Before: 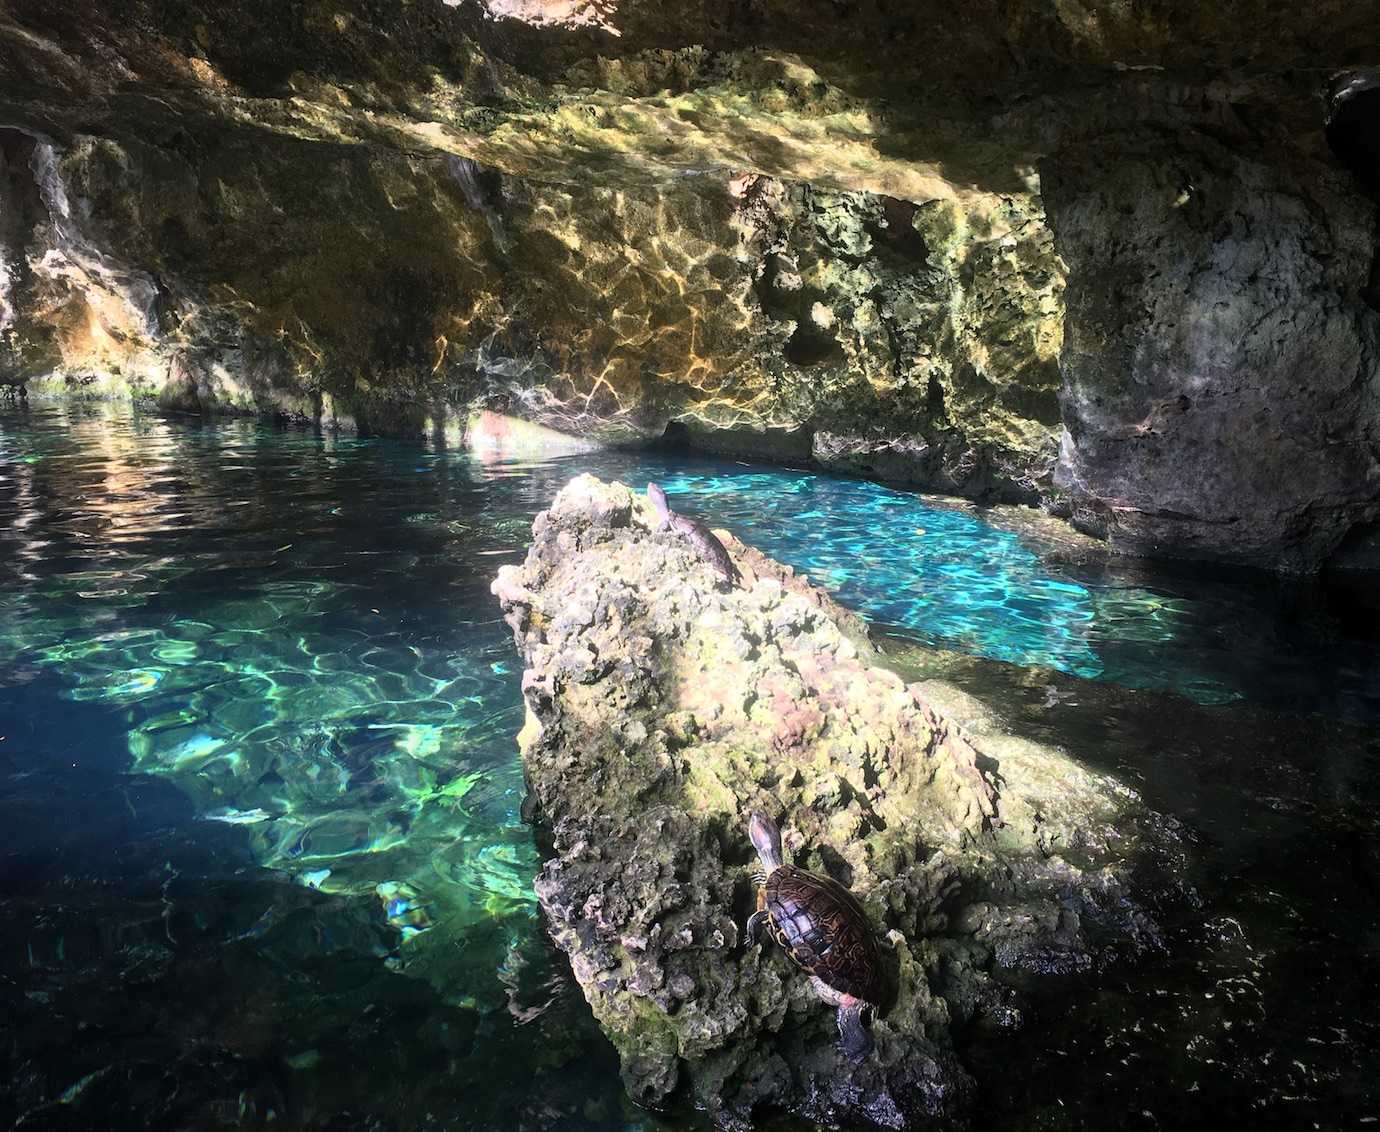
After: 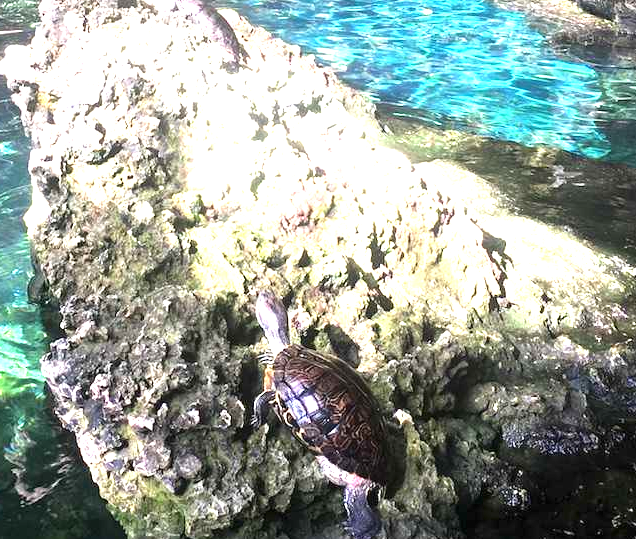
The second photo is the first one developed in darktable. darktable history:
exposure: black level correction 0, exposure 1.2 EV, compensate exposure bias true, compensate highlight preservation false
crop: left 35.742%, top 45.998%, right 18.145%, bottom 5.956%
